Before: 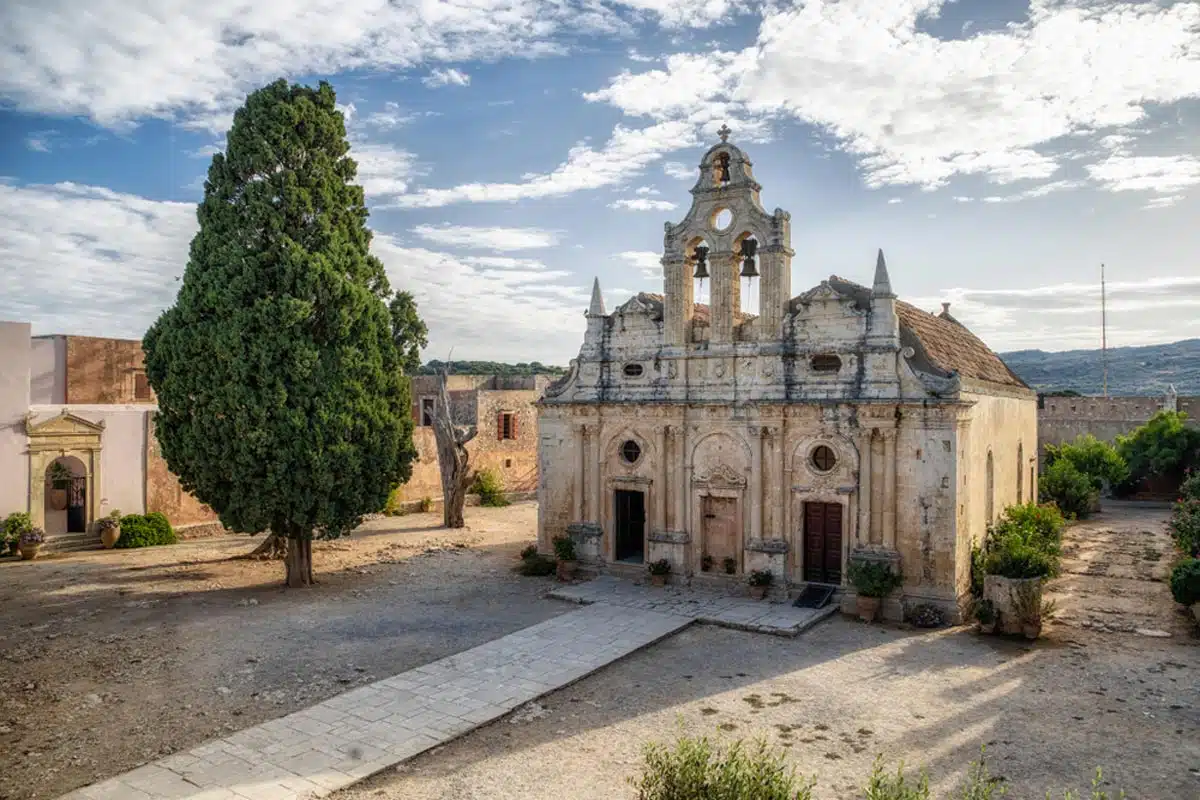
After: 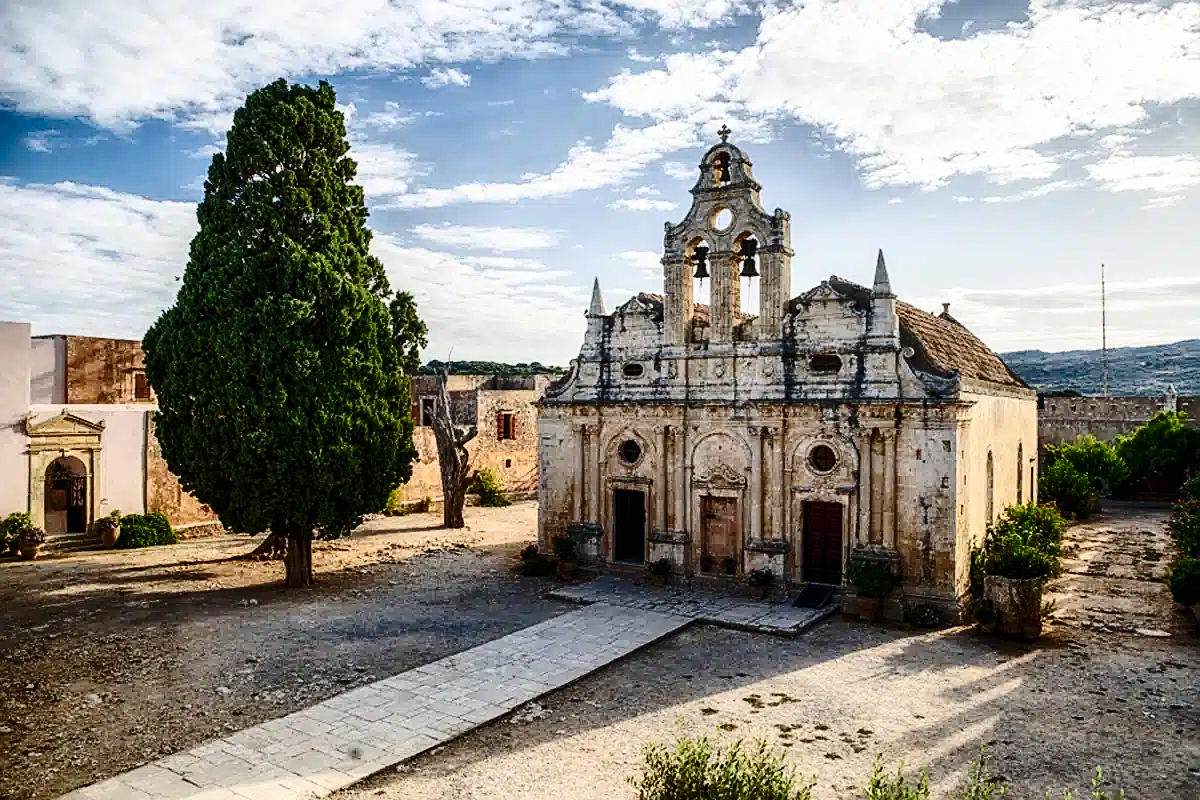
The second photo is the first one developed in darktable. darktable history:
sharpen: on, module defaults
contrast brightness saturation: contrast 0.282
base curve: curves: ch0 [(0, 0) (0.073, 0.04) (0.157, 0.139) (0.492, 0.492) (0.758, 0.758) (1, 1)], preserve colors none
